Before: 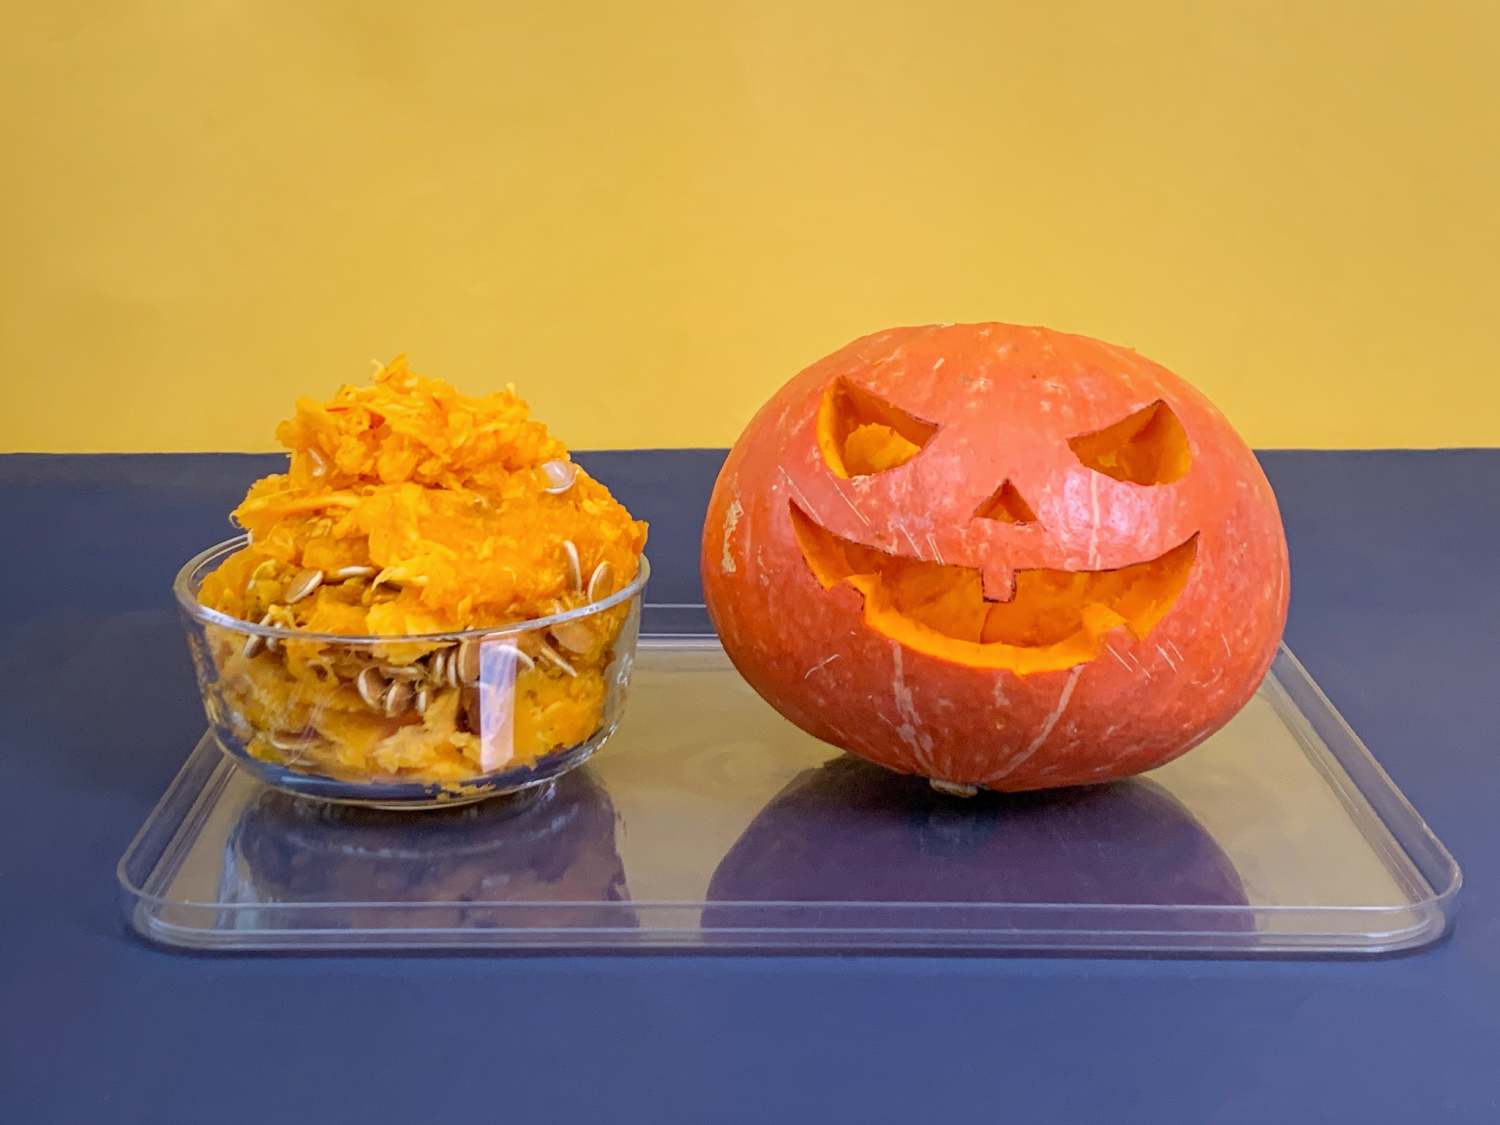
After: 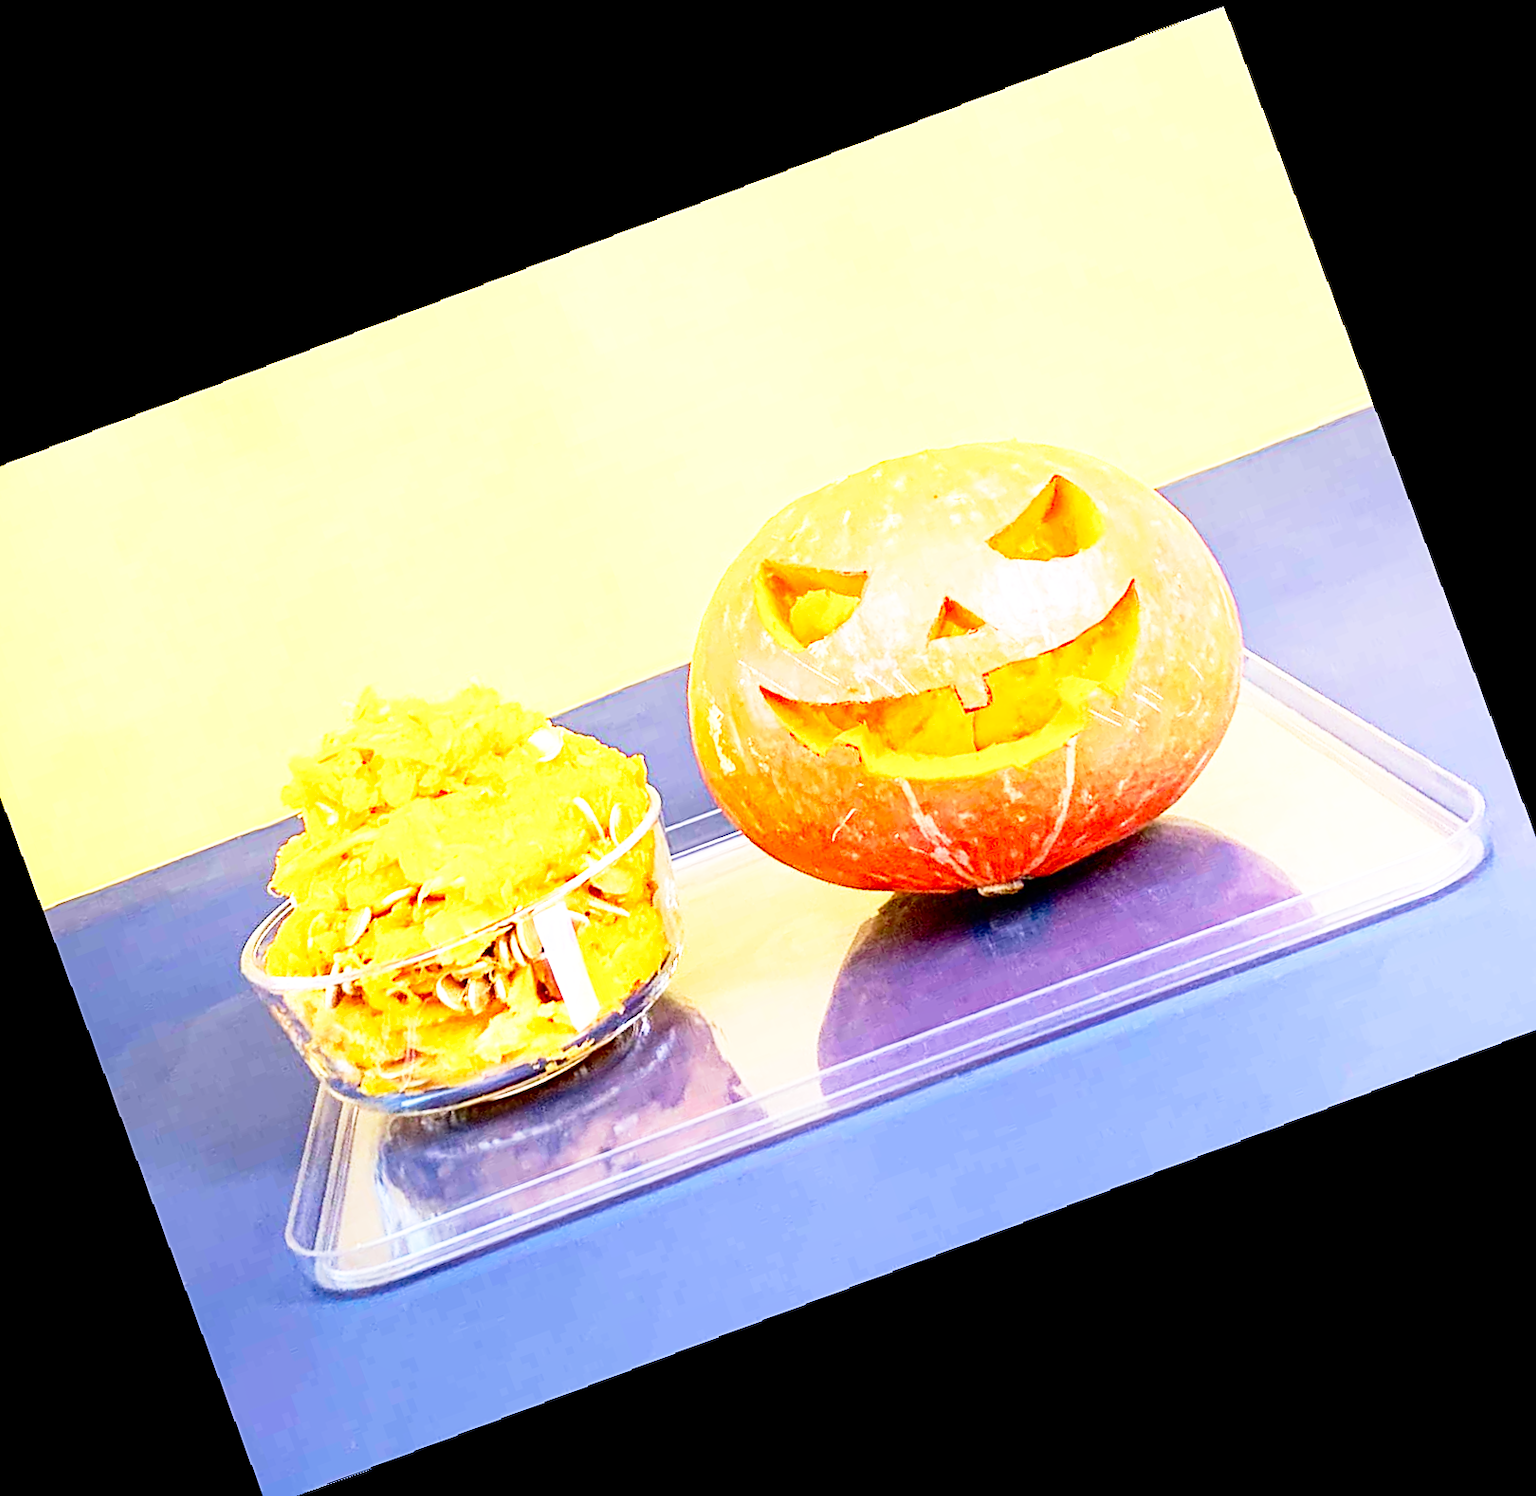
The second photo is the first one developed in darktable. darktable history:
base curve: curves: ch0 [(0, 0) (0.012, 0.01) (0.073, 0.168) (0.31, 0.711) (0.645, 0.957) (1, 1)], preserve colors none
crop and rotate: angle 19.43°, left 6.812%, right 4.125%, bottom 1.087%
contrast brightness saturation: contrast 0.12, brightness -0.12, saturation 0.2
exposure: exposure 1.25 EV, compensate exposure bias true, compensate highlight preservation false
tone equalizer: on, module defaults
rotate and perspective: rotation -1.17°, automatic cropping off
sharpen: on, module defaults
